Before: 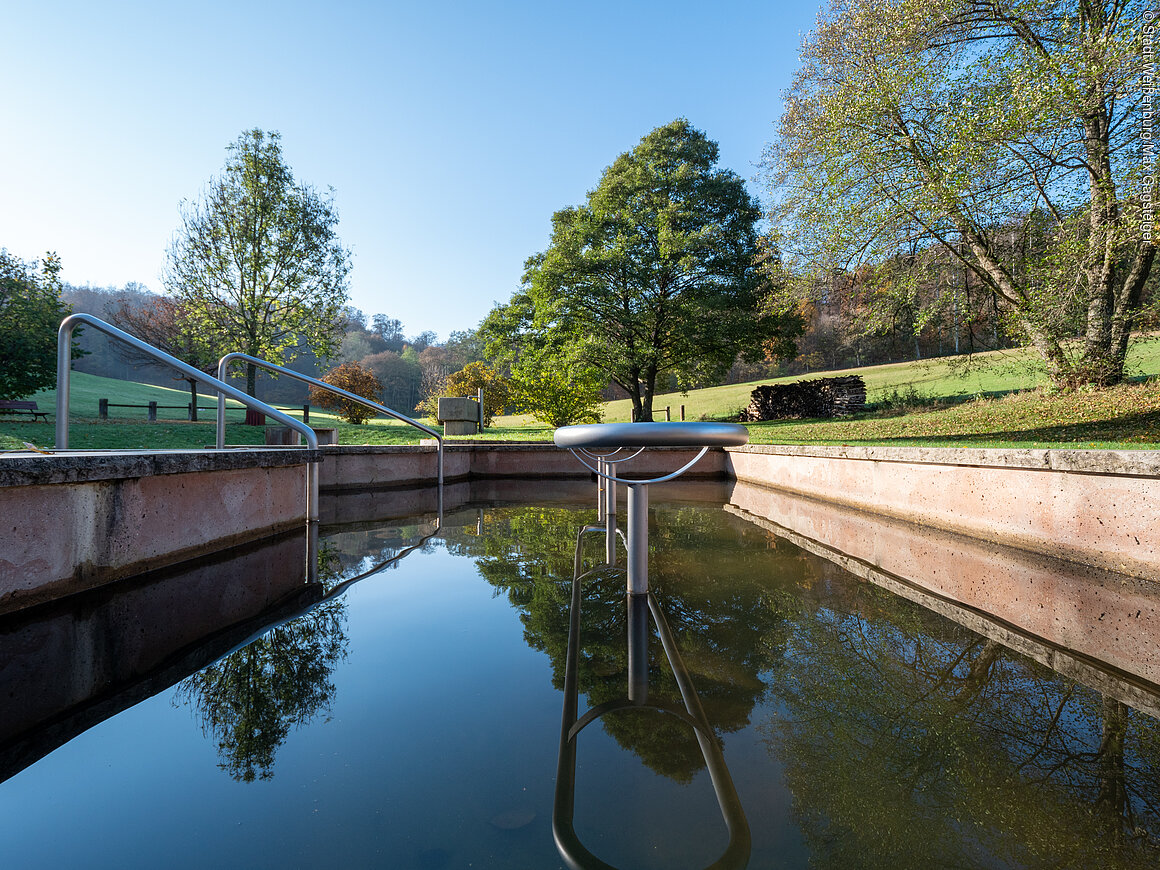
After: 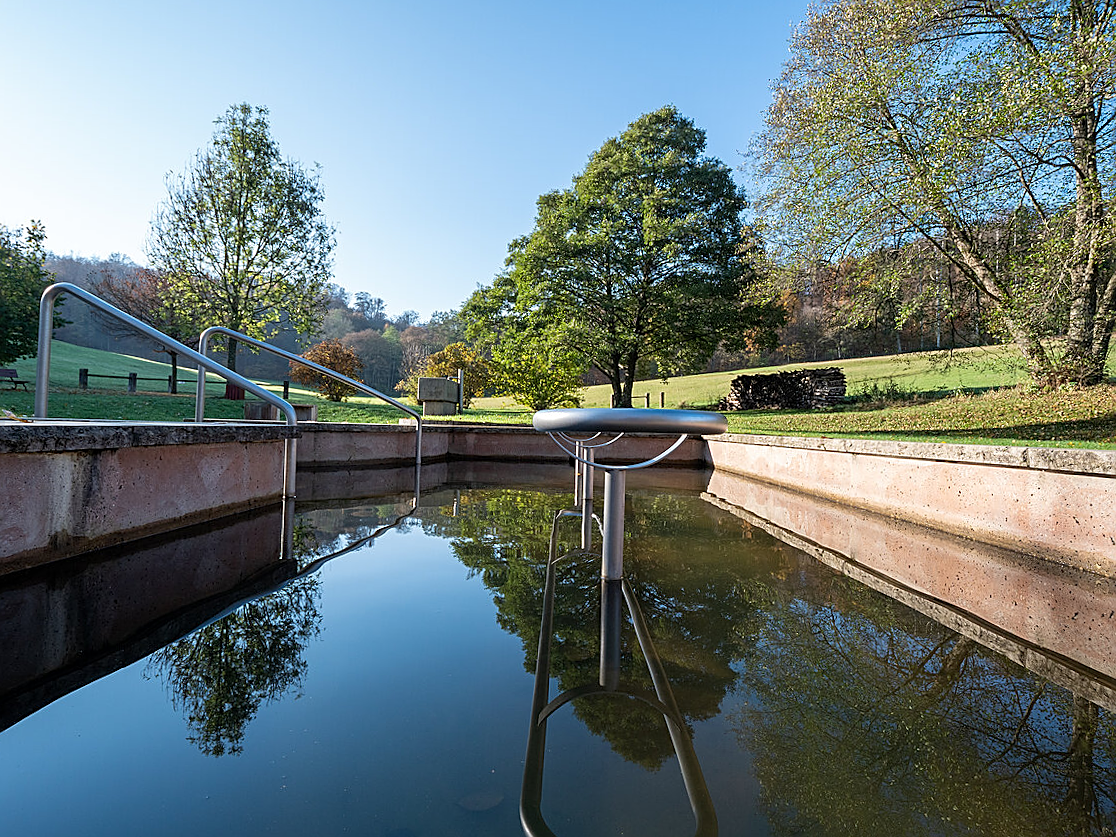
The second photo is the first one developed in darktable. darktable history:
crop and rotate: angle -1.69°
sharpen: on, module defaults
exposure: compensate highlight preservation false
